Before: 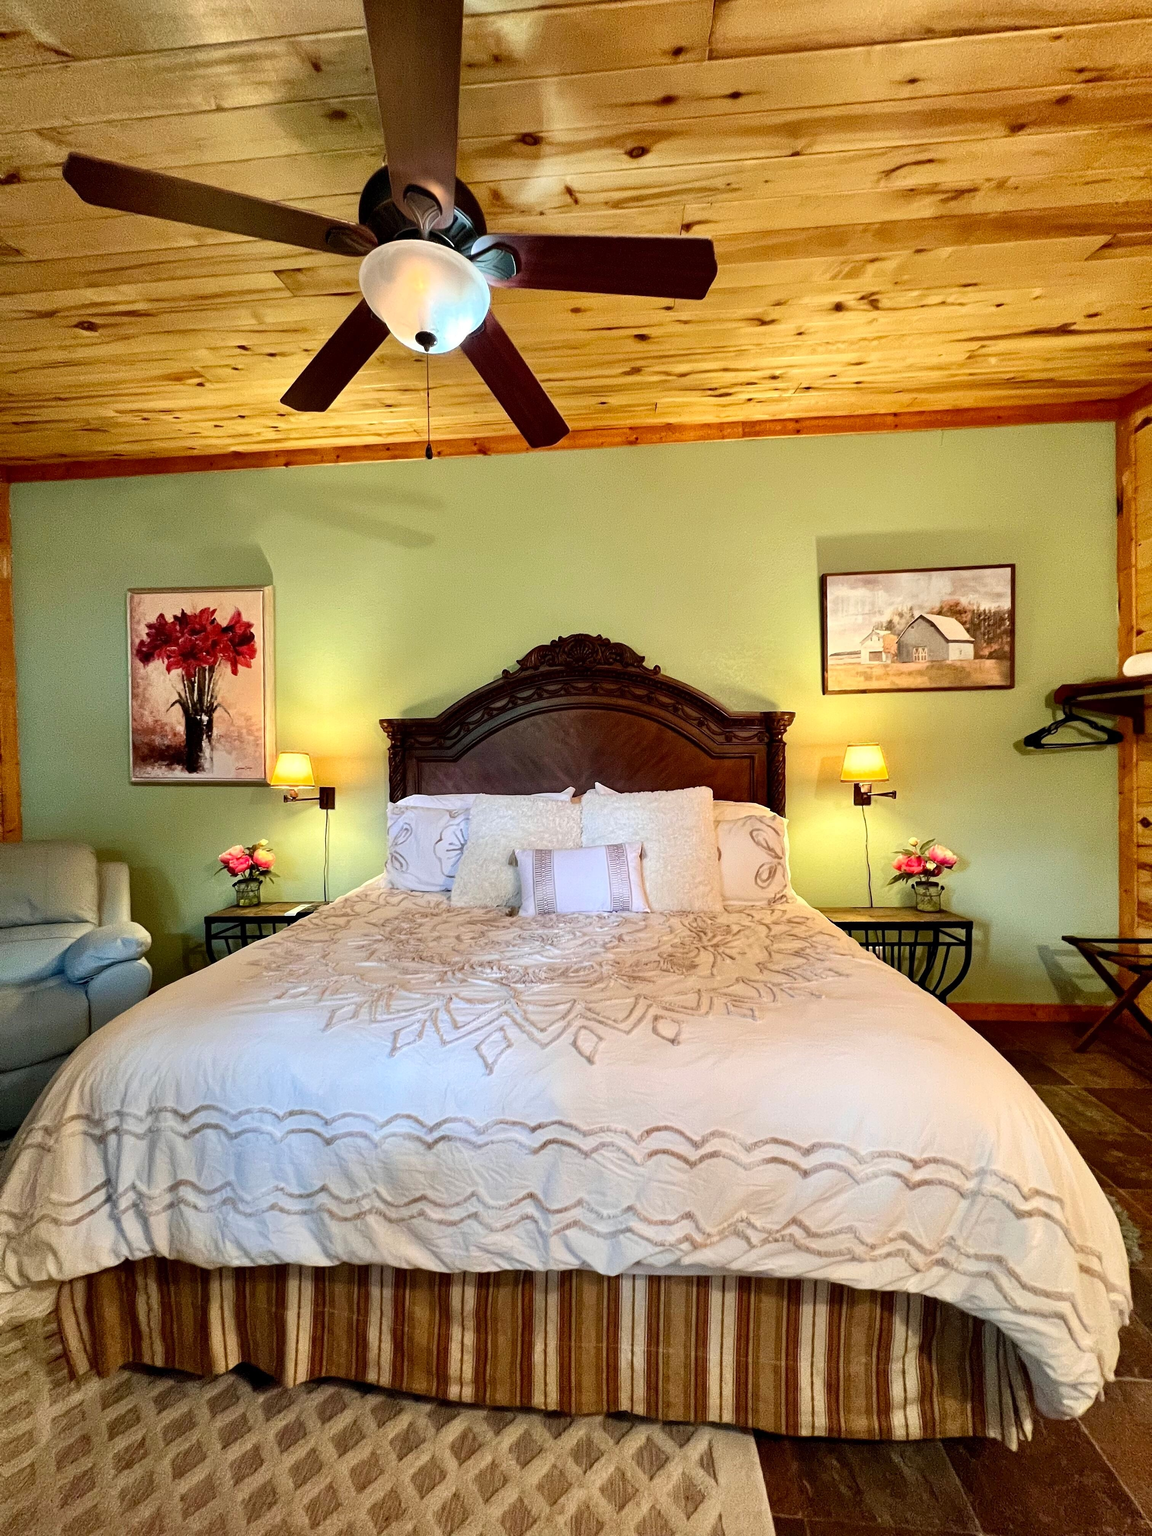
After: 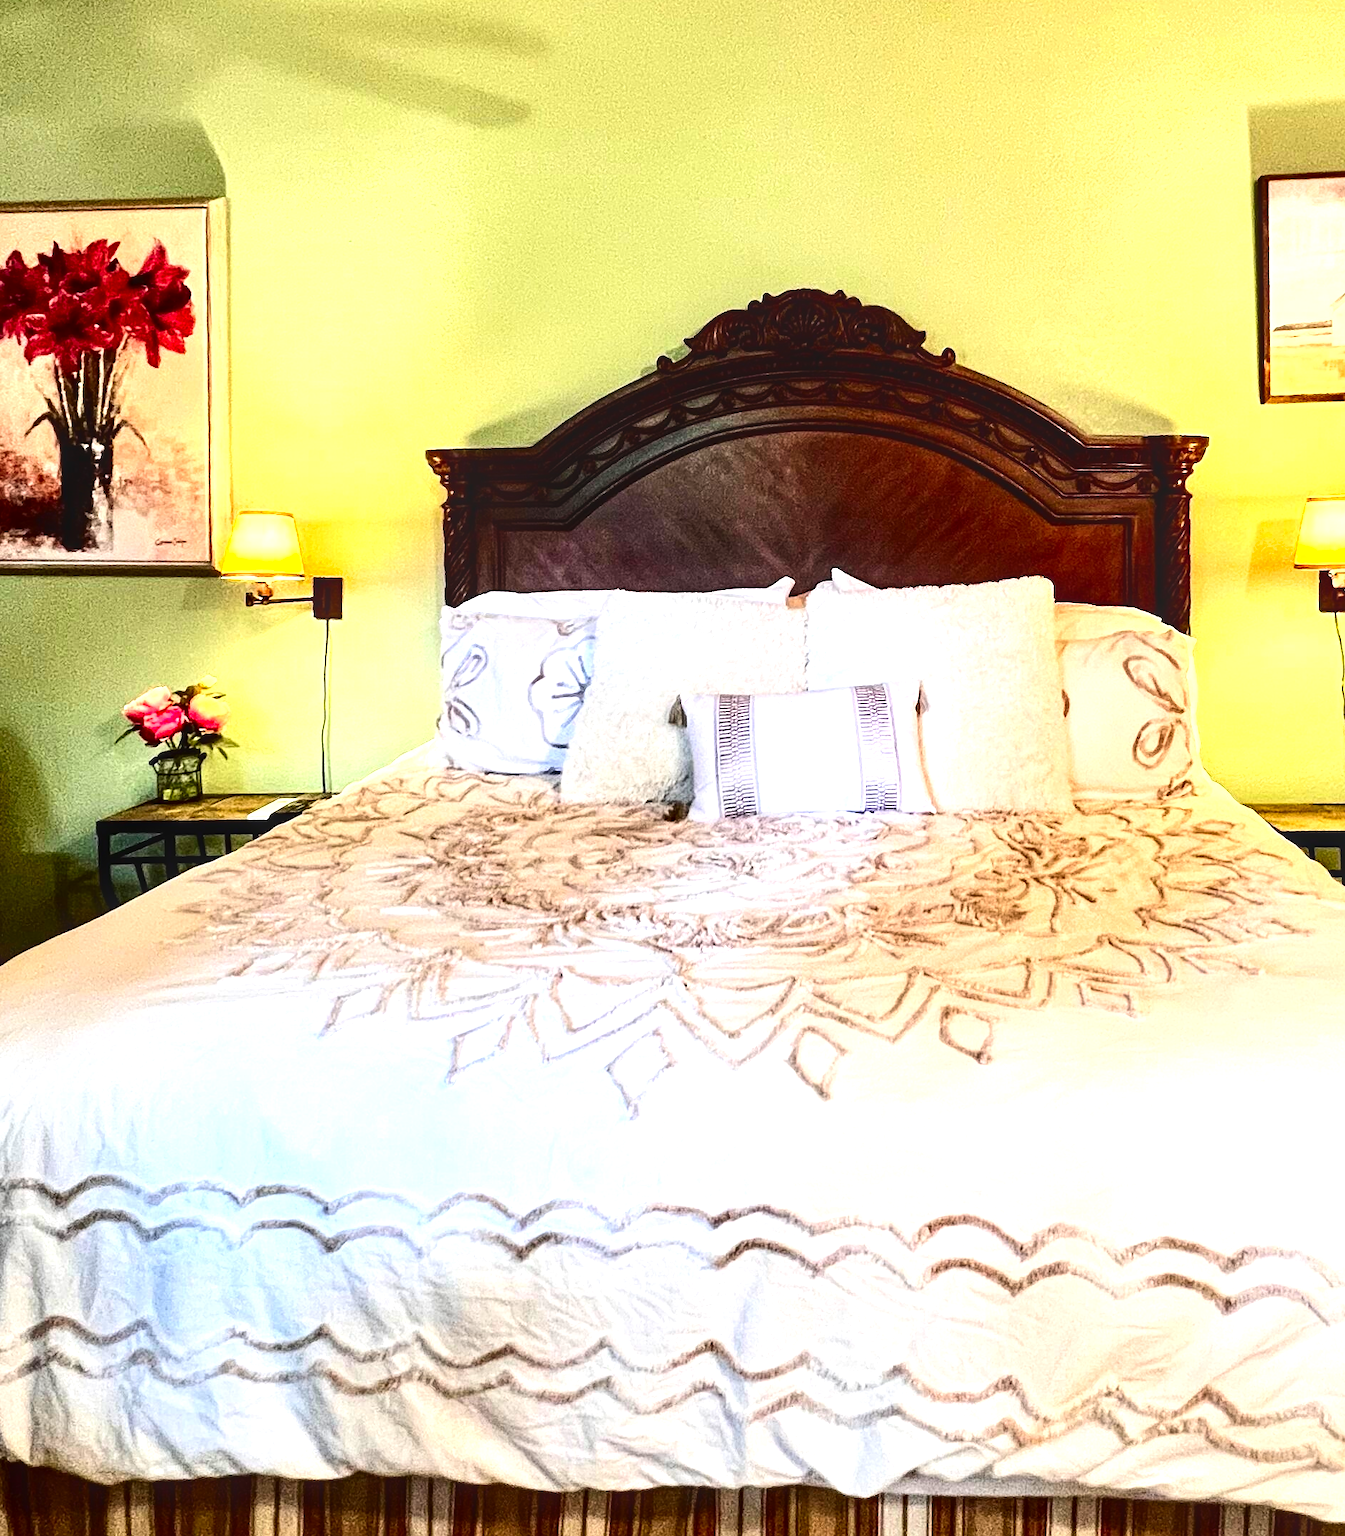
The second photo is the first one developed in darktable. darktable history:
contrast brightness saturation: contrast 0.24, brightness -0.24, saturation 0.14
crop: left 13.312%, top 31.28%, right 24.627%, bottom 15.582%
exposure: black level correction -0.005, exposure 1 EV, compensate highlight preservation false
shadows and highlights: shadows 37.27, highlights -28.18, soften with gaussian
local contrast: detail 130%
white balance: emerald 1
